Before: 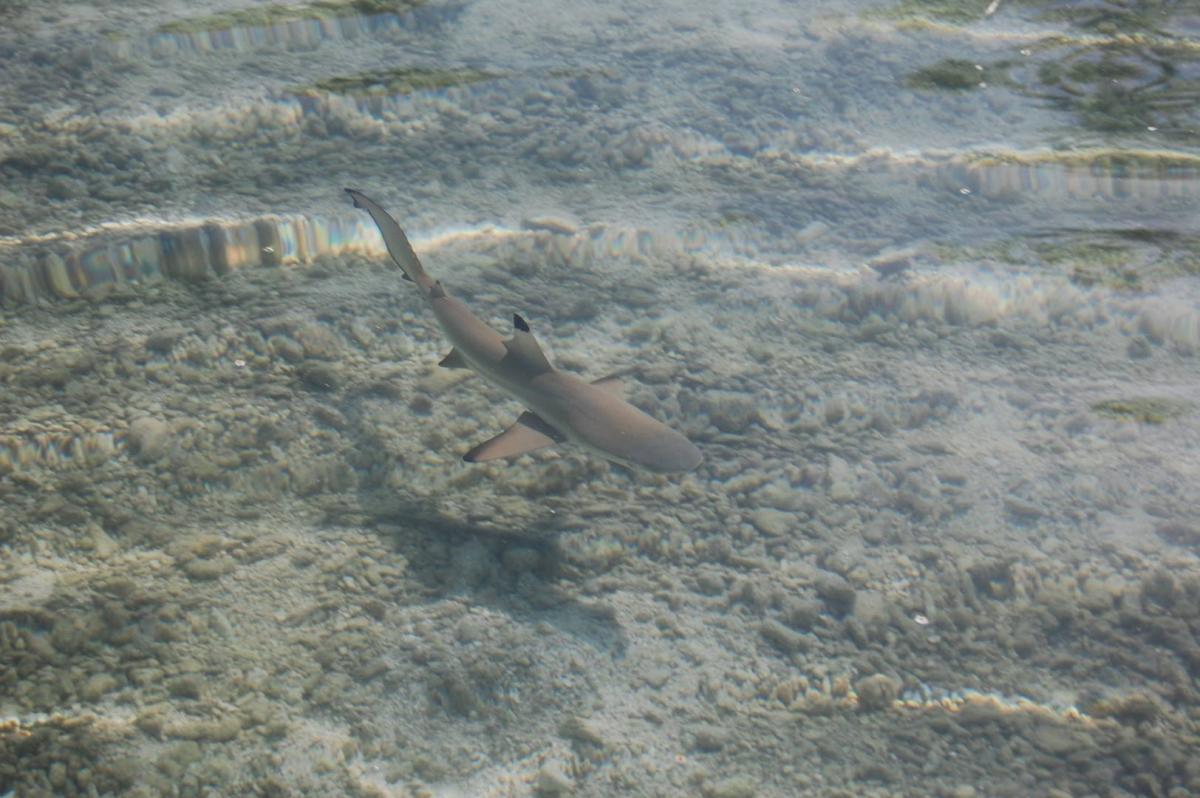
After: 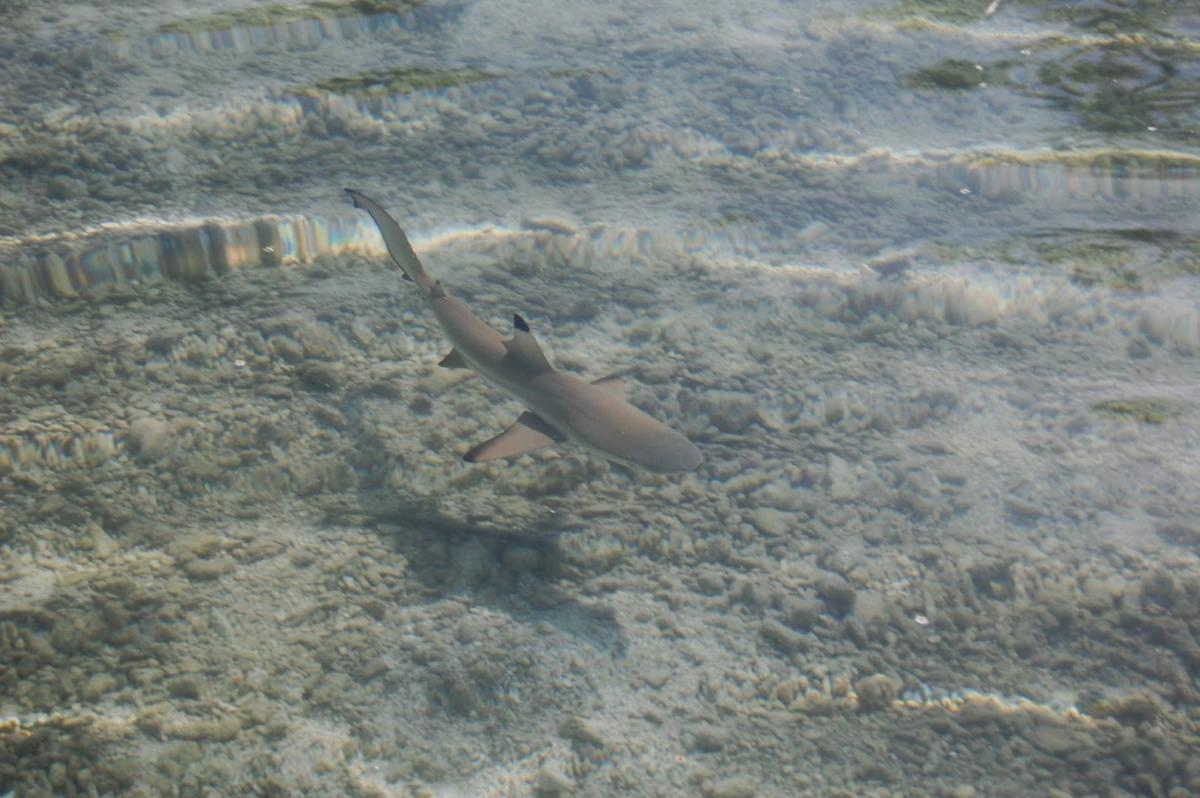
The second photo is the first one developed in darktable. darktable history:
exposure: exposure -0.054 EV, compensate highlight preservation false
